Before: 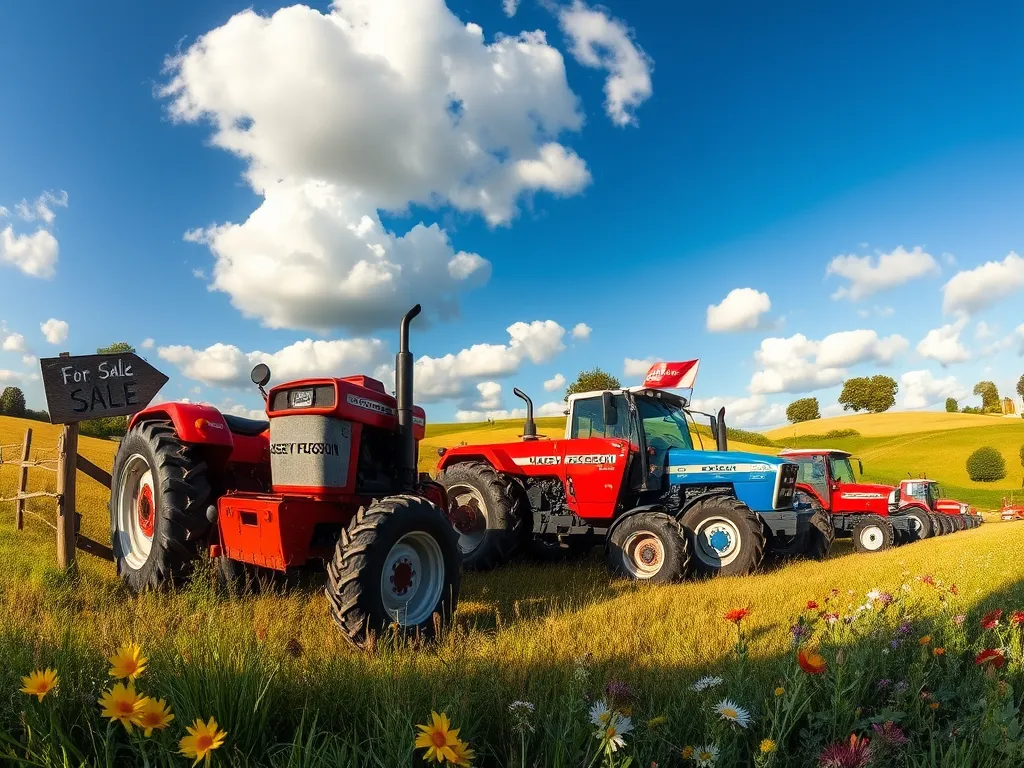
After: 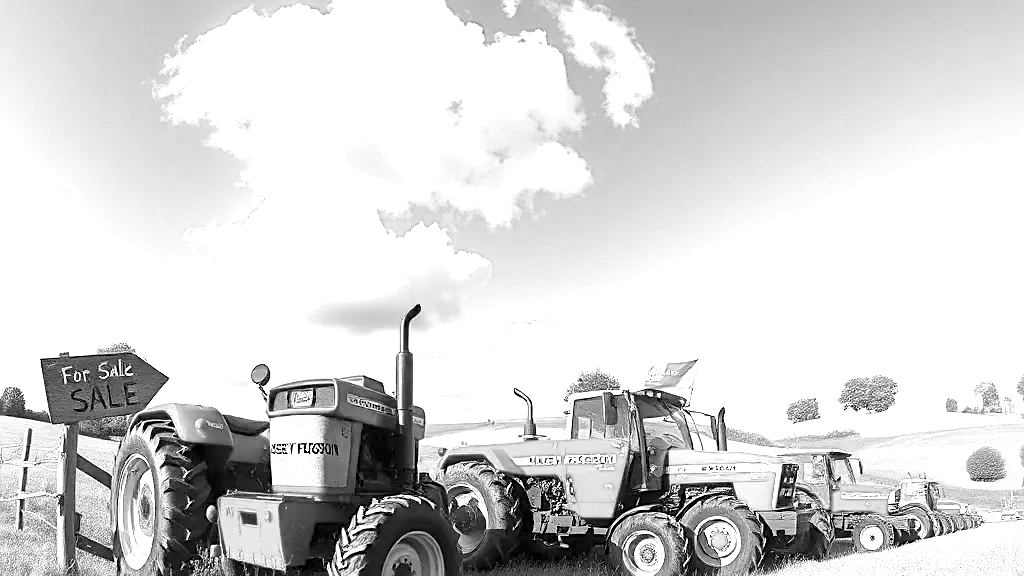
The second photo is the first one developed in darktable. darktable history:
white balance: emerald 1
crop: bottom 24.988%
color calibration: output gray [0.31, 0.36, 0.33, 0], gray › normalize channels true, illuminant same as pipeline (D50), adaptation XYZ, x 0.346, y 0.359, gamut compression 0
sharpen: on, module defaults
levels: levels [0.052, 0.496, 0.908]
exposure: black level correction 0, exposure 1.2 EV, compensate highlight preservation false
contrast brightness saturation: brightness 0.28
monochrome: a -11.7, b 1.62, size 0.5, highlights 0.38
